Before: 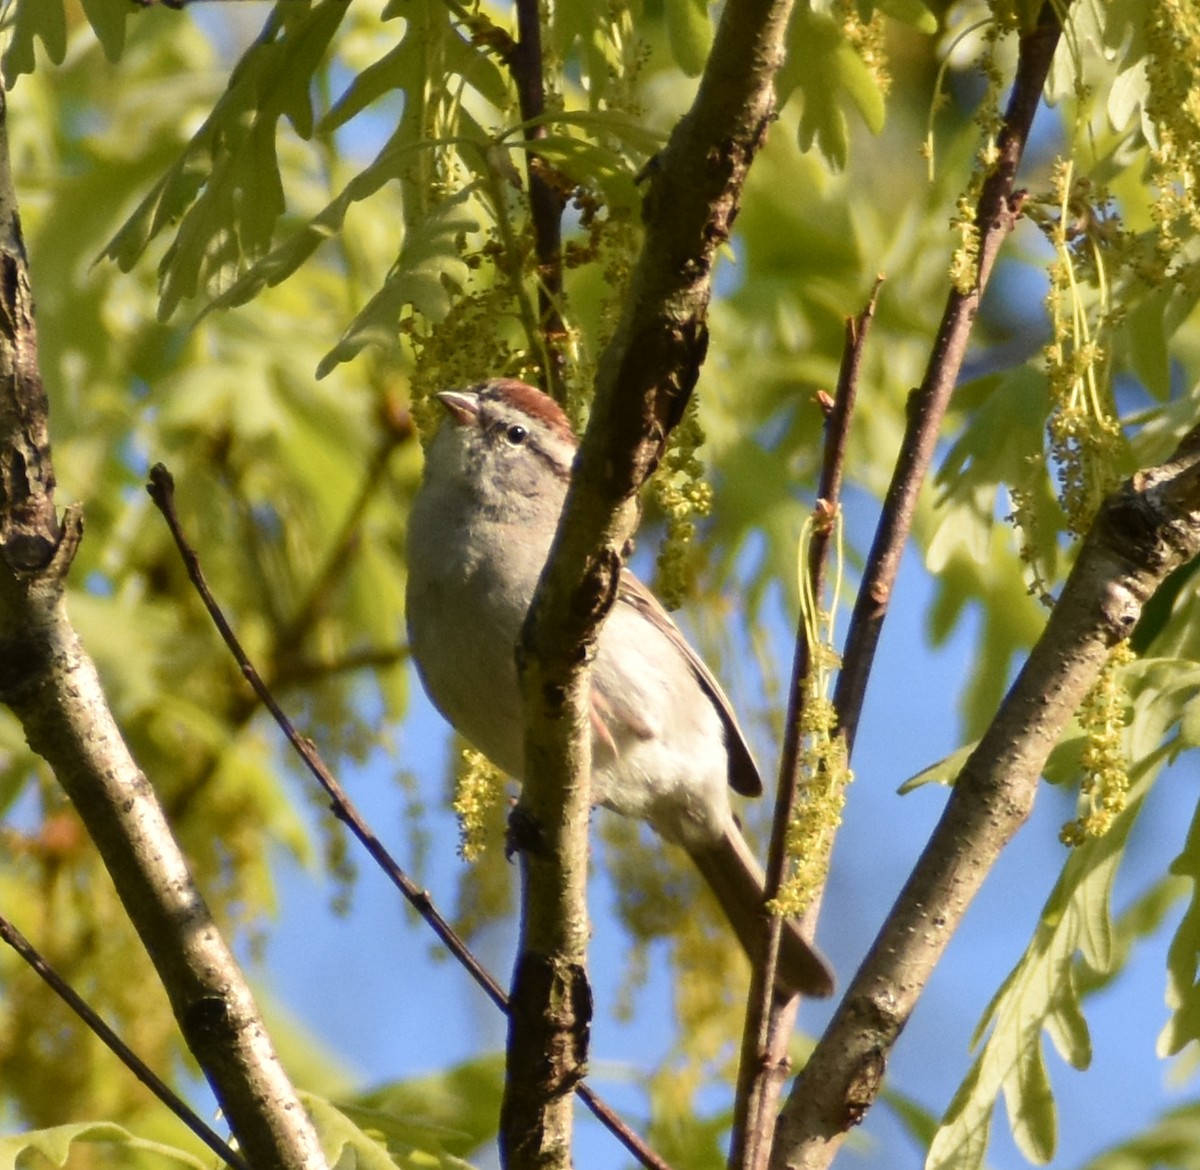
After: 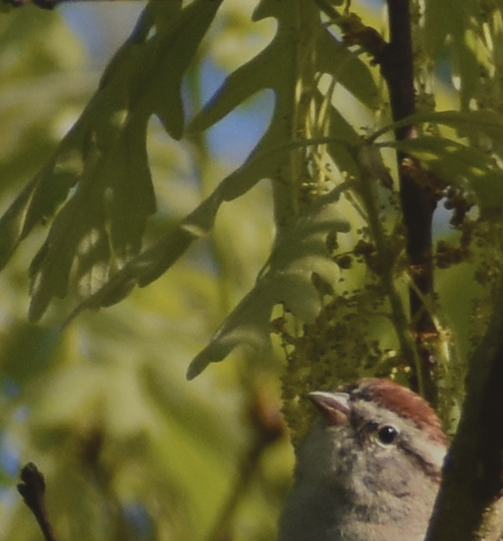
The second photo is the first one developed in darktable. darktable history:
tone equalizer: on, module defaults
crop and rotate: left 10.817%, top 0.062%, right 47.194%, bottom 53.626%
exposure: black level correction -0.016, exposure -1.018 EV, compensate highlight preservation false
